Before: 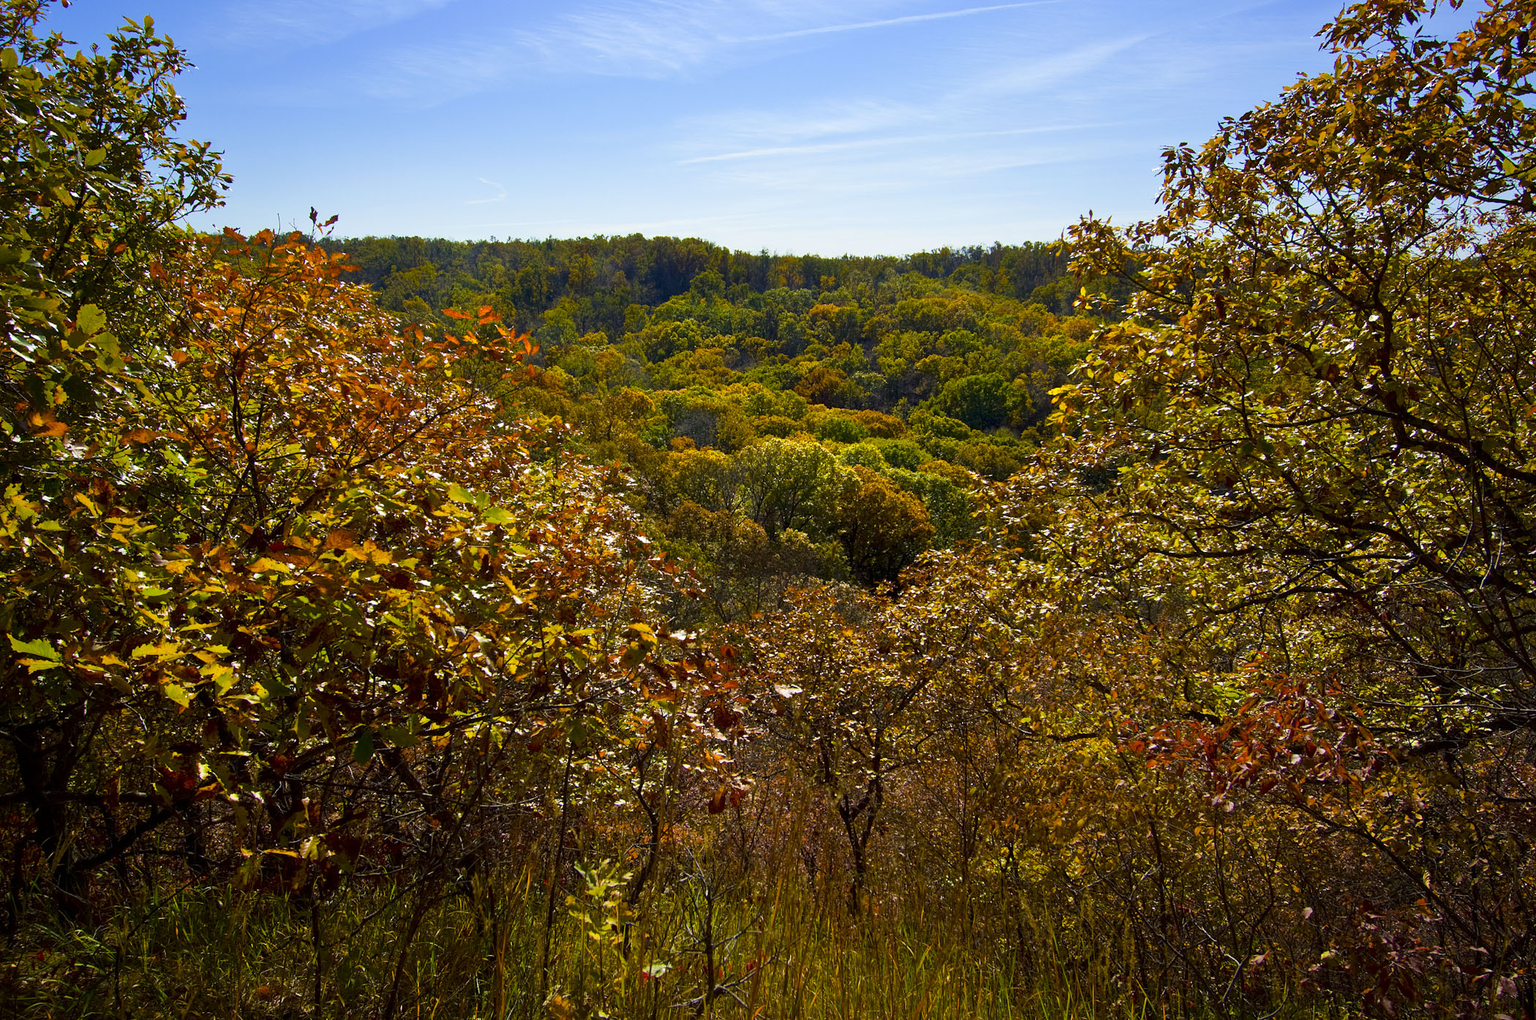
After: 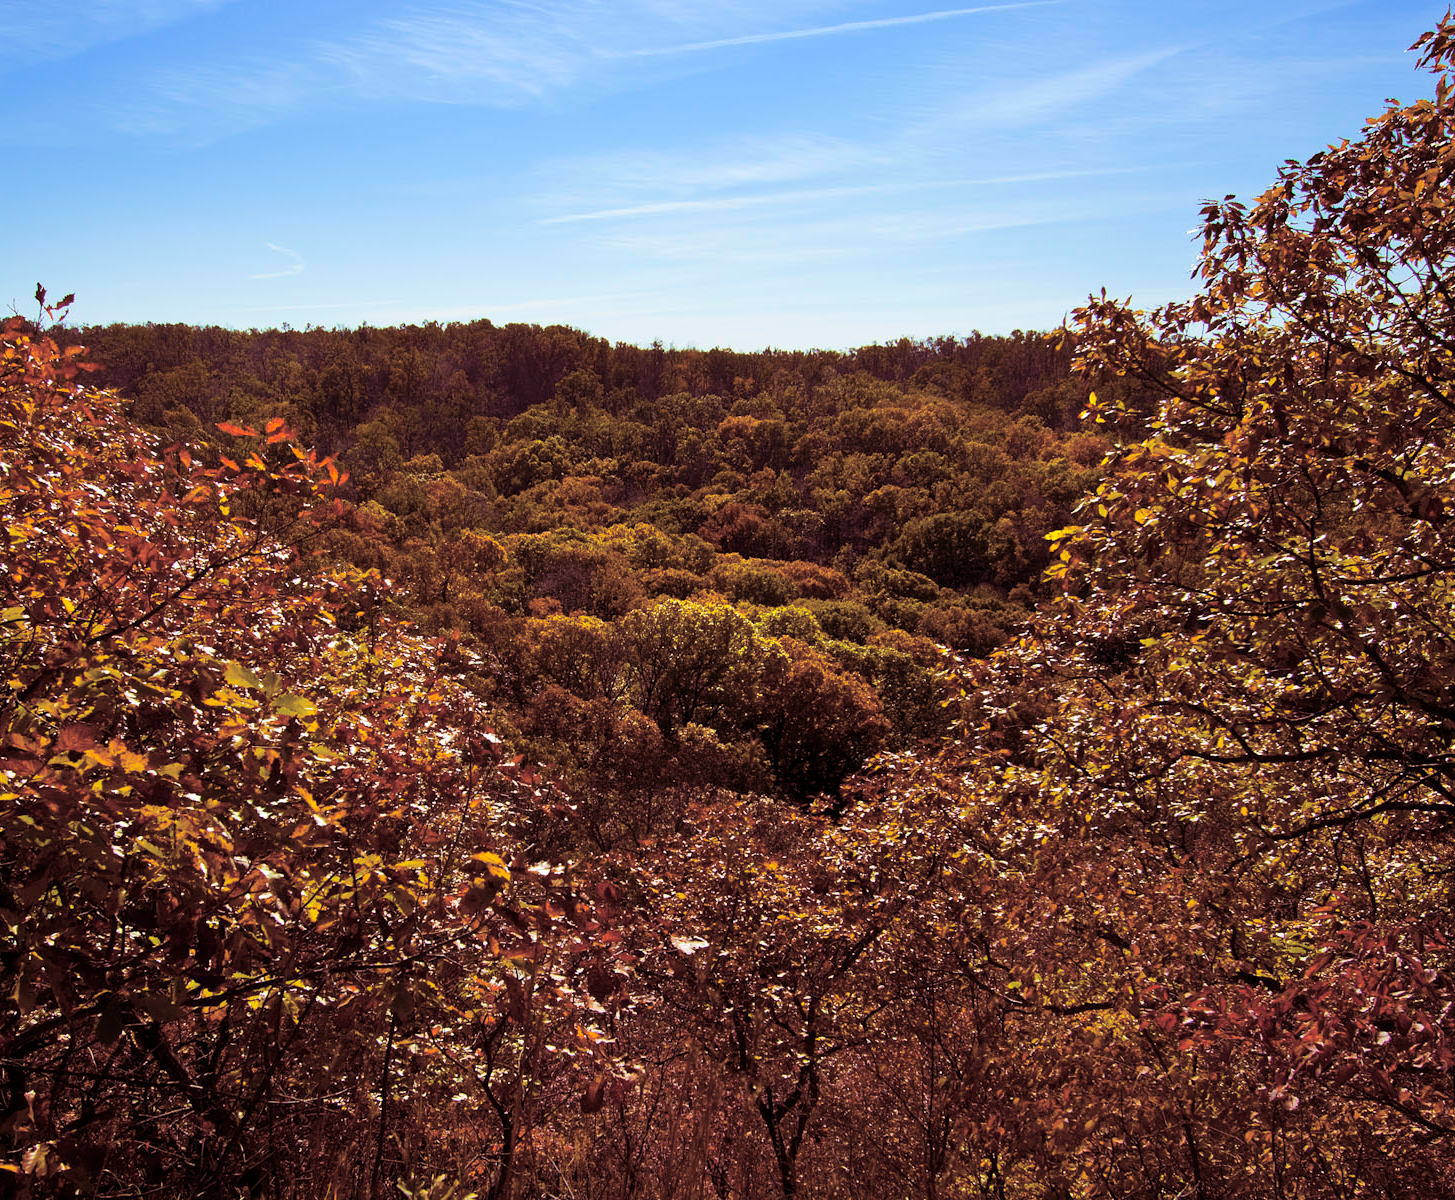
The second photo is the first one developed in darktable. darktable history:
split-toning: highlights › hue 187.2°, highlights › saturation 0.83, balance -68.05, compress 56.43%
crop: left 18.479%, right 12.2%, bottom 13.971%
